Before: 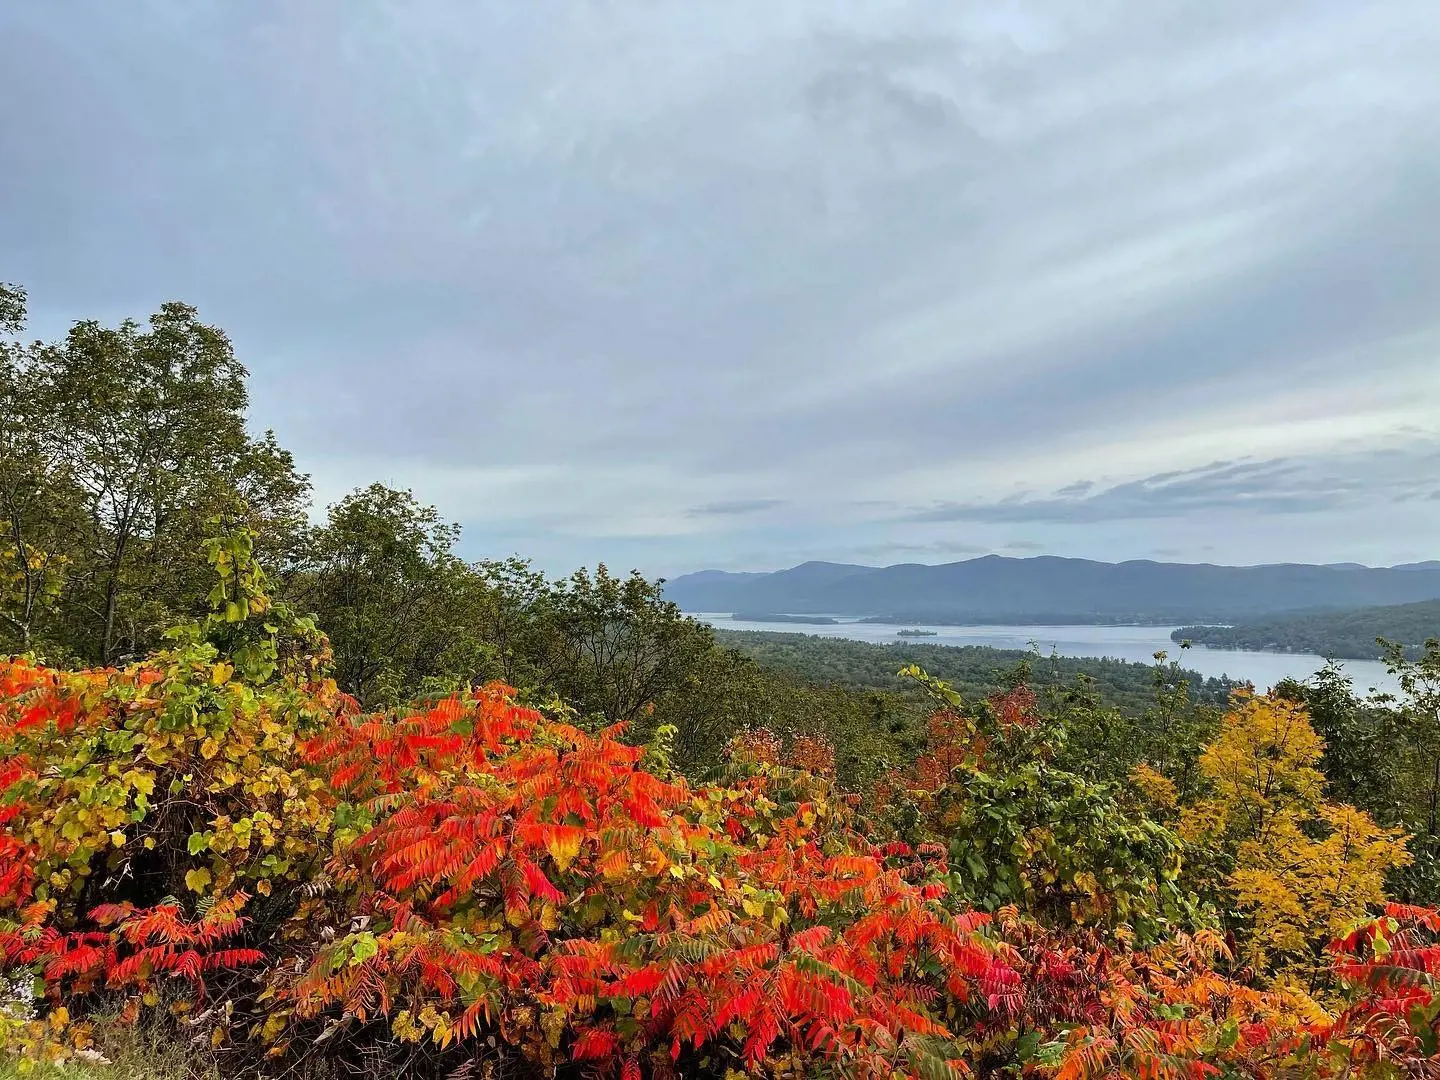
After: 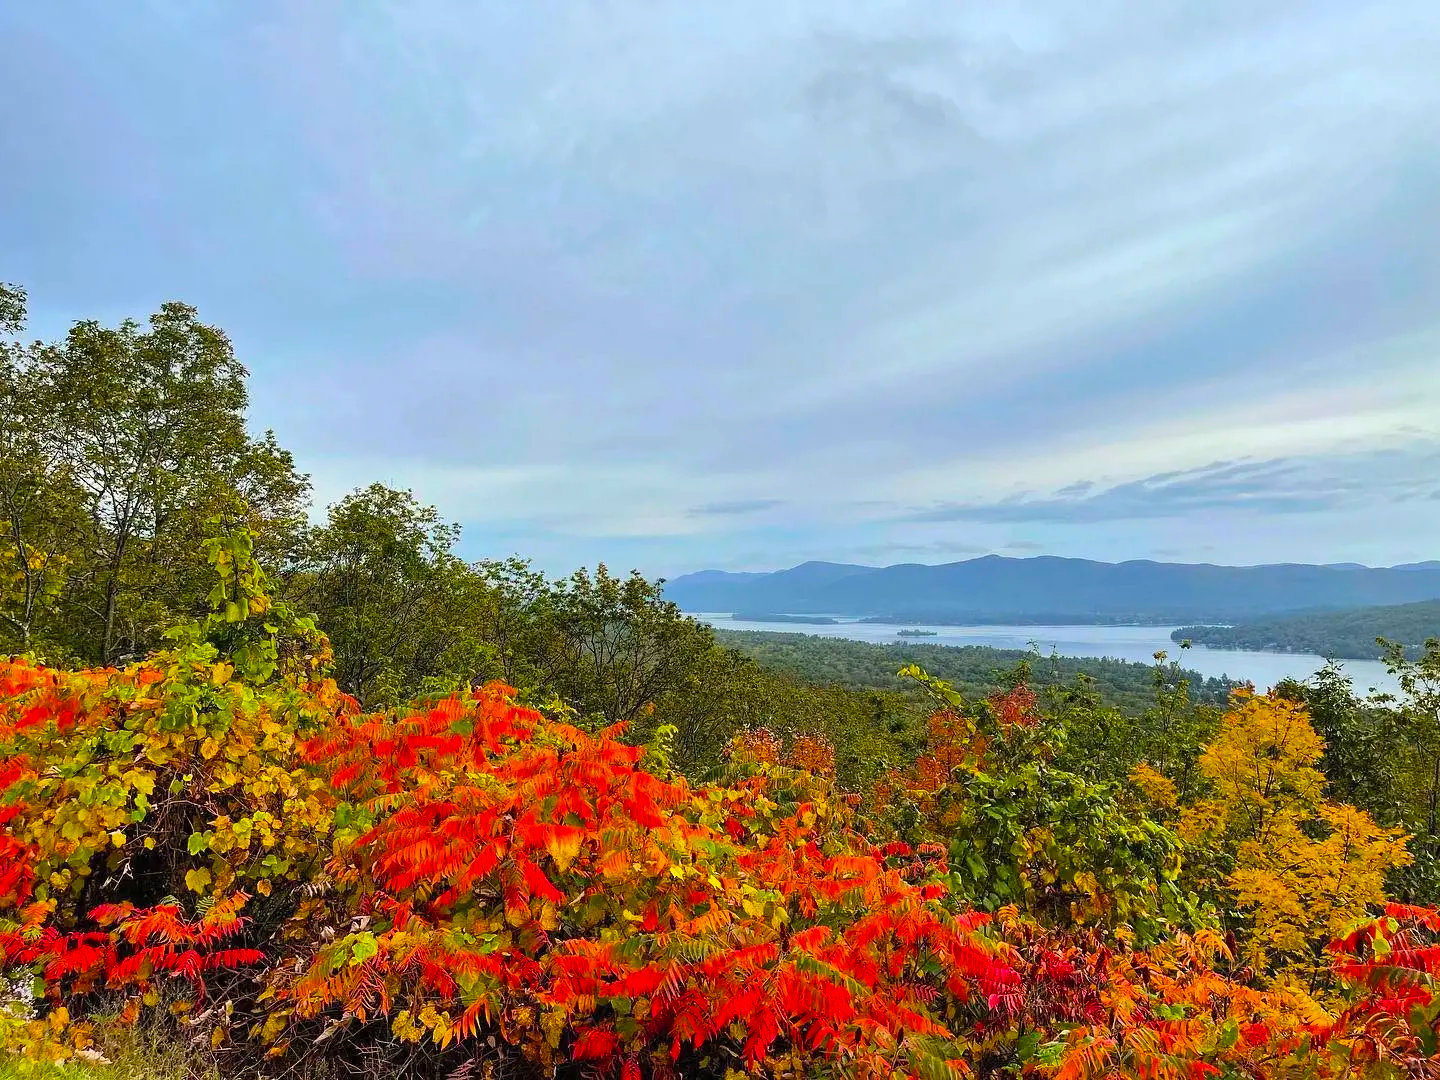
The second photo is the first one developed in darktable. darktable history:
color balance rgb: linear chroma grading › global chroma 15%, perceptual saturation grading › global saturation 30%
contrast brightness saturation: contrast 0.03, brightness 0.06, saturation 0.13
